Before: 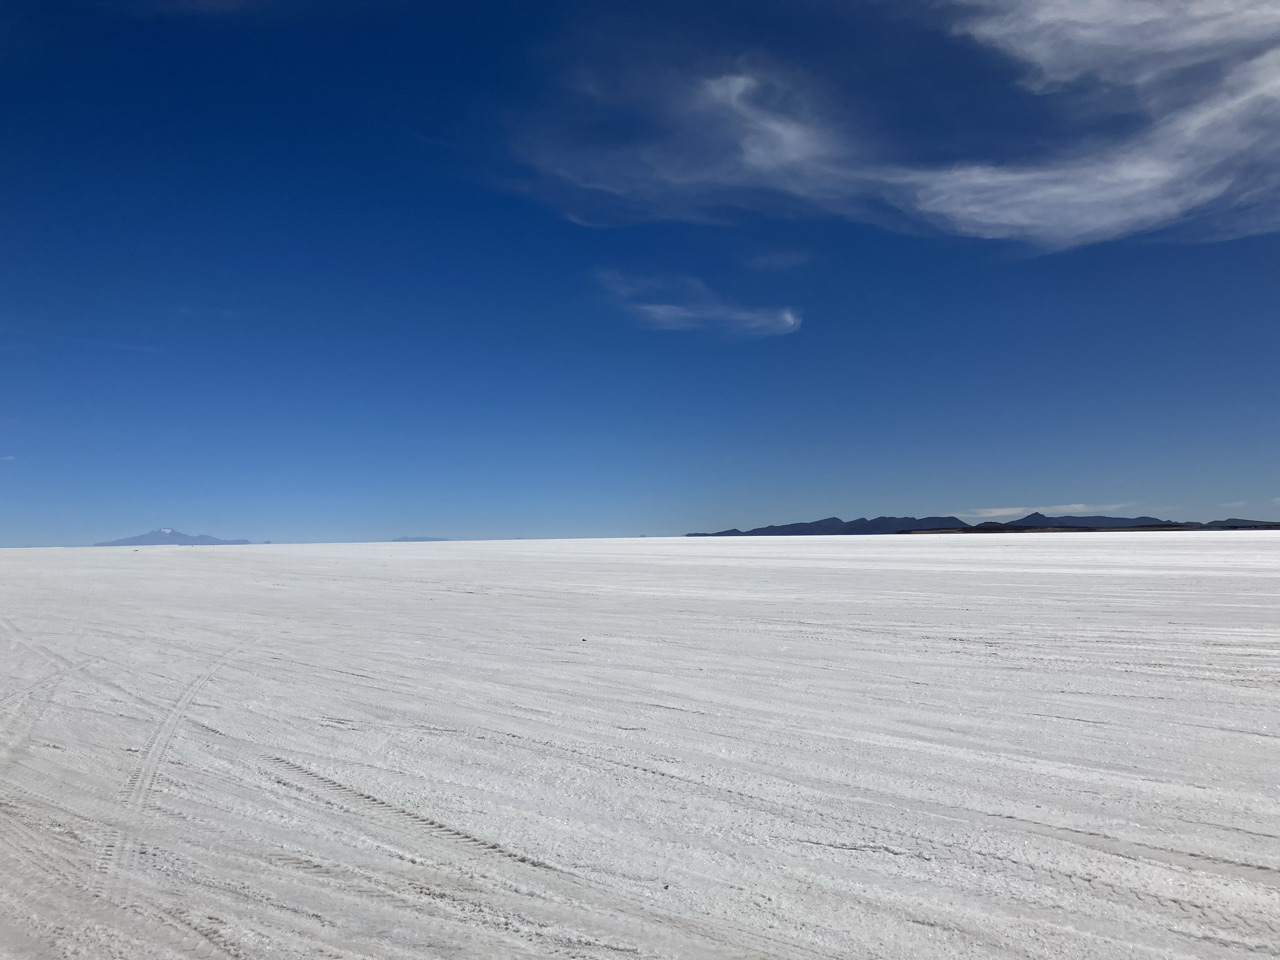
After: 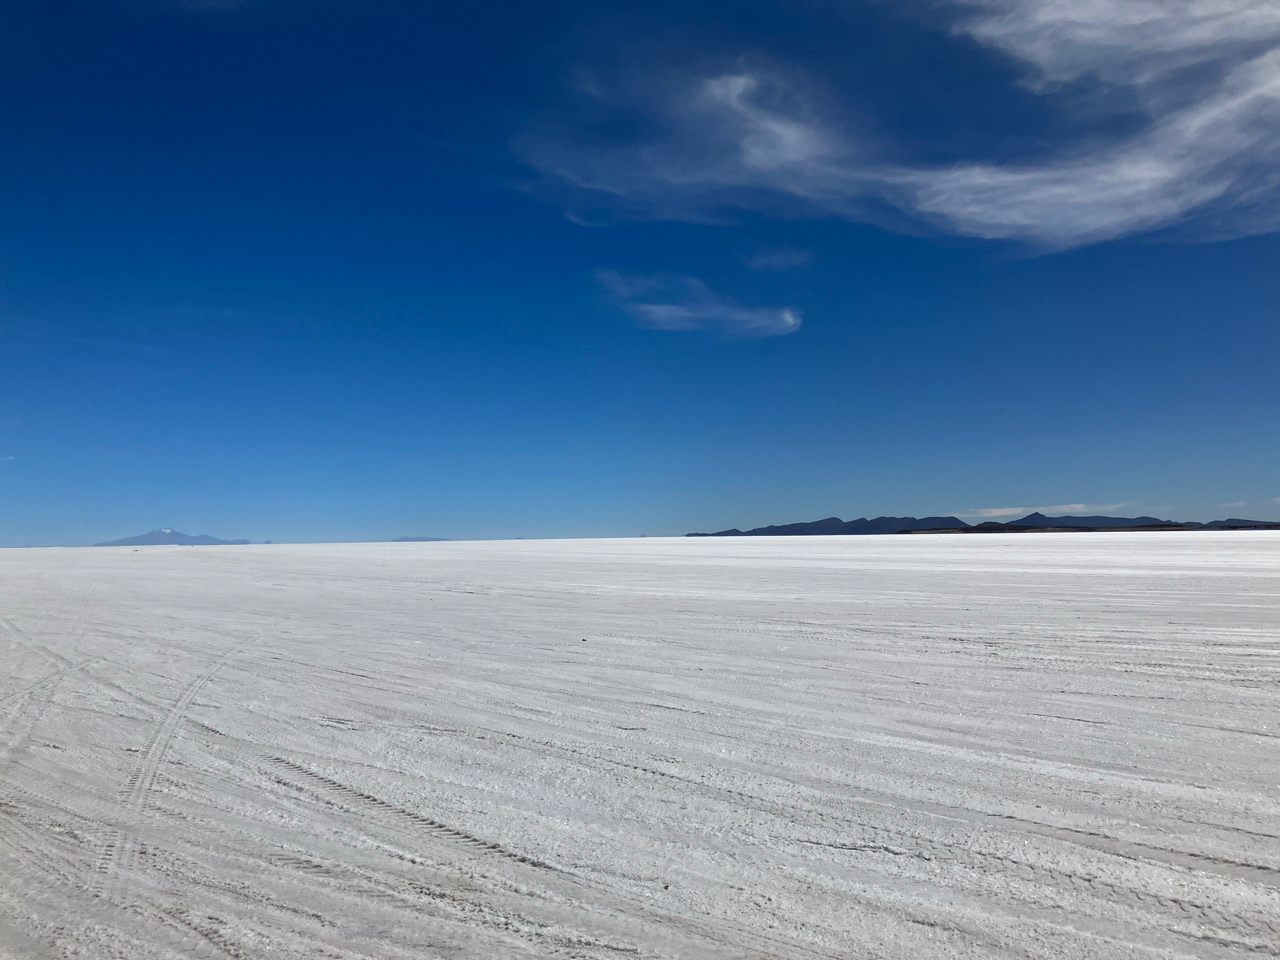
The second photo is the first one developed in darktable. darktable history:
shadows and highlights: shadows 12, white point adjustment 1.2, soften with gaussian
